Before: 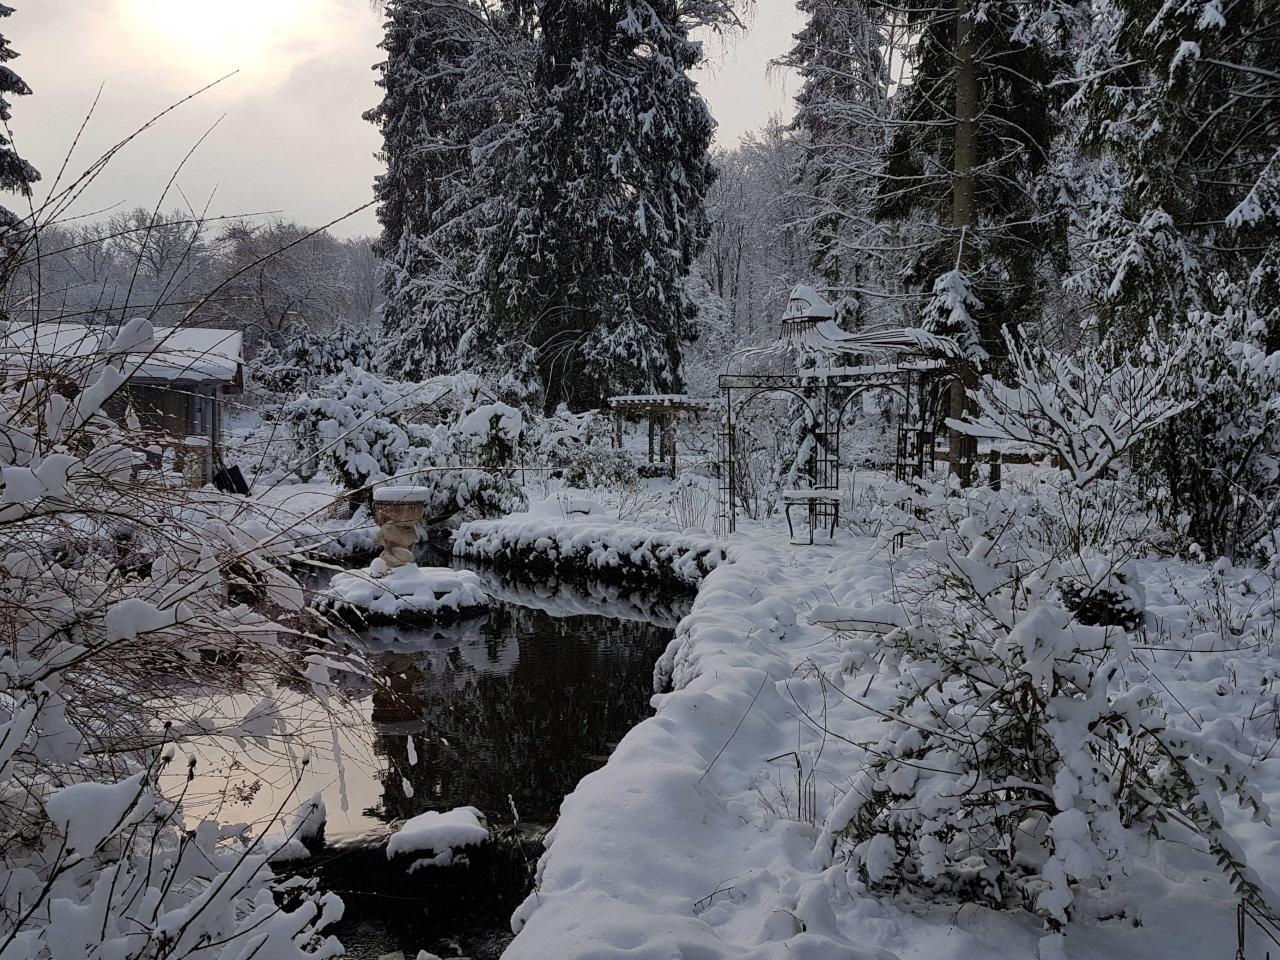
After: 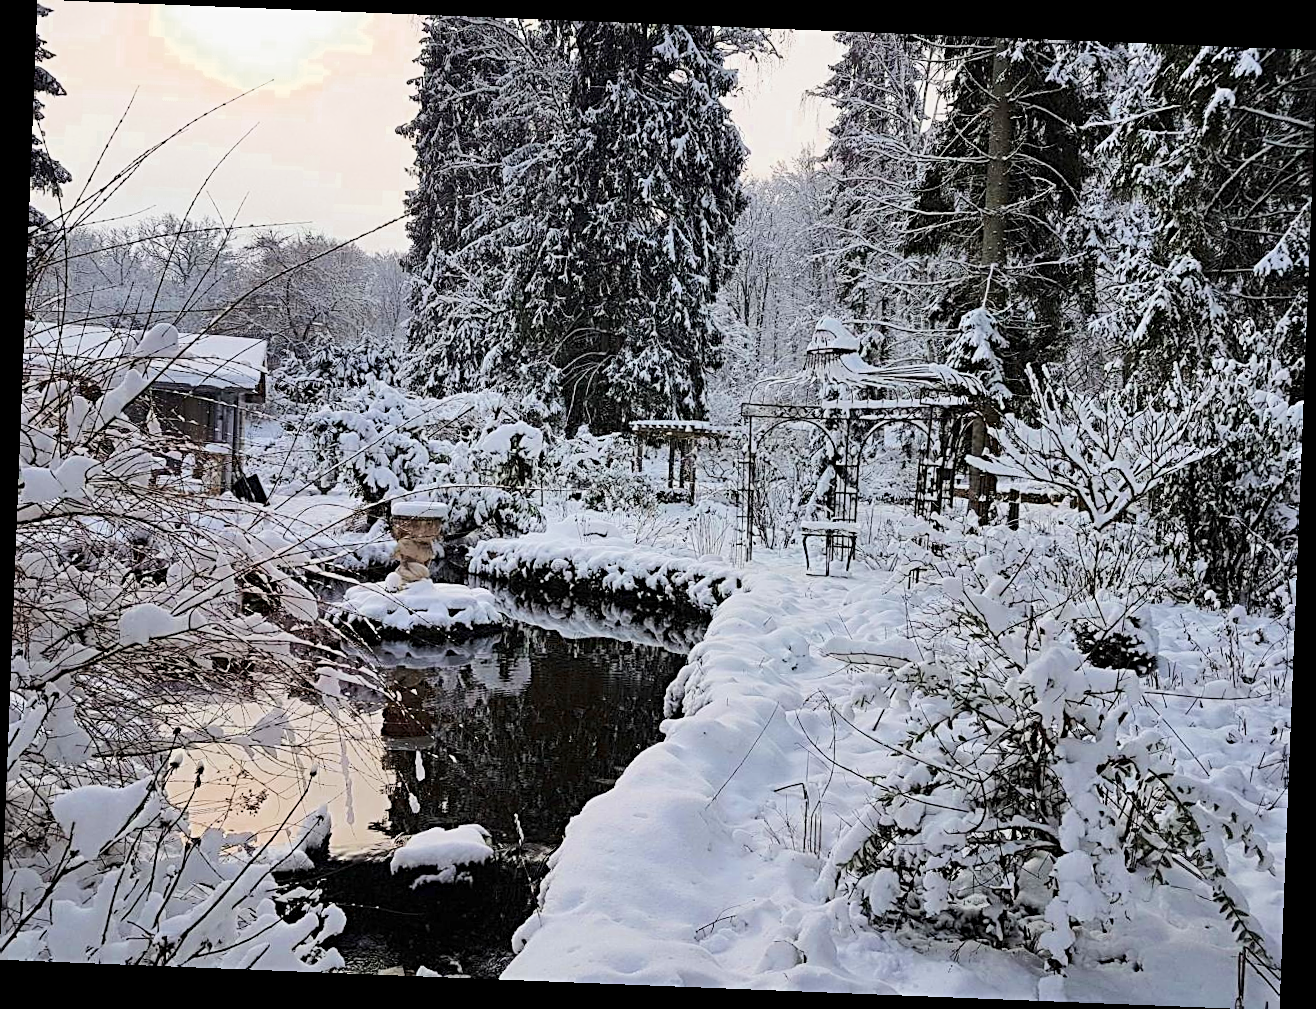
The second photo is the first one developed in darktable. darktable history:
rotate and perspective: rotation 2.27°, automatic cropping off
sharpen: radius 3.119
base curve: curves: ch0 [(0, 0) (0.025, 0.046) (0.112, 0.277) (0.467, 0.74) (0.814, 0.929) (1, 0.942)]
color zones: curves: ch0 [(0.11, 0.396) (0.195, 0.36) (0.25, 0.5) (0.303, 0.412) (0.357, 0.544) (0.75, 0.5) (0.967, 0.328)]; ch1 [(0, 0.468) (0.112, 0.512) (0.202, 0.6) (0.25, 0.5) (0.307, 0.352) (0.357, 0.544) (0.75, 0.5) (0.963, 0.524)]
